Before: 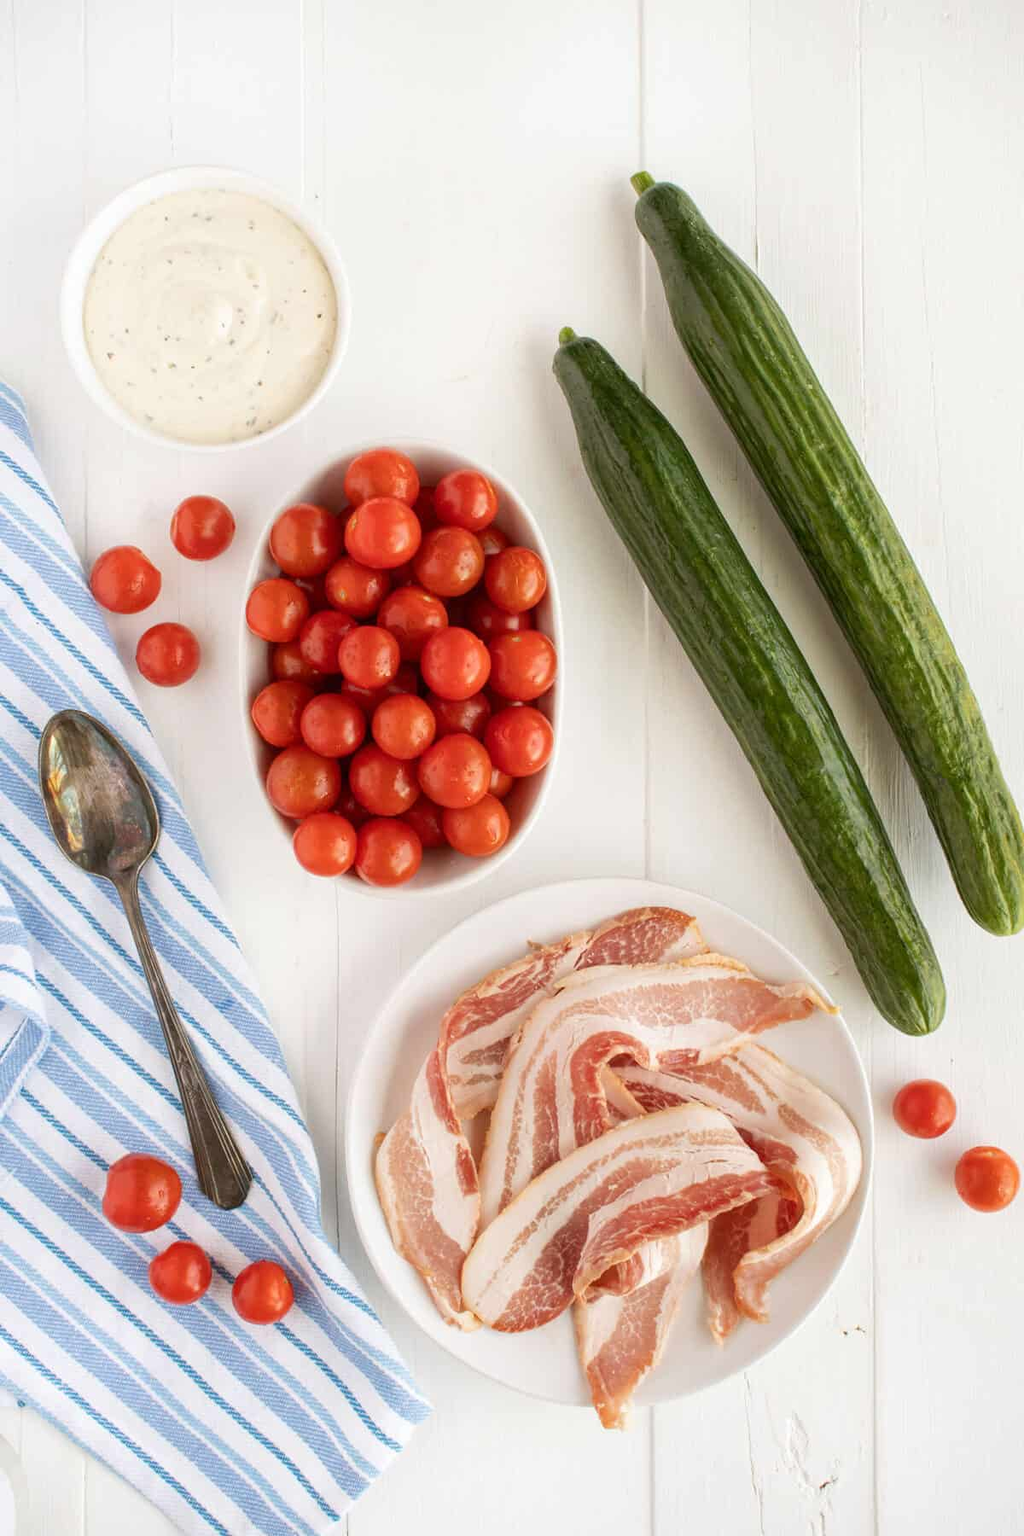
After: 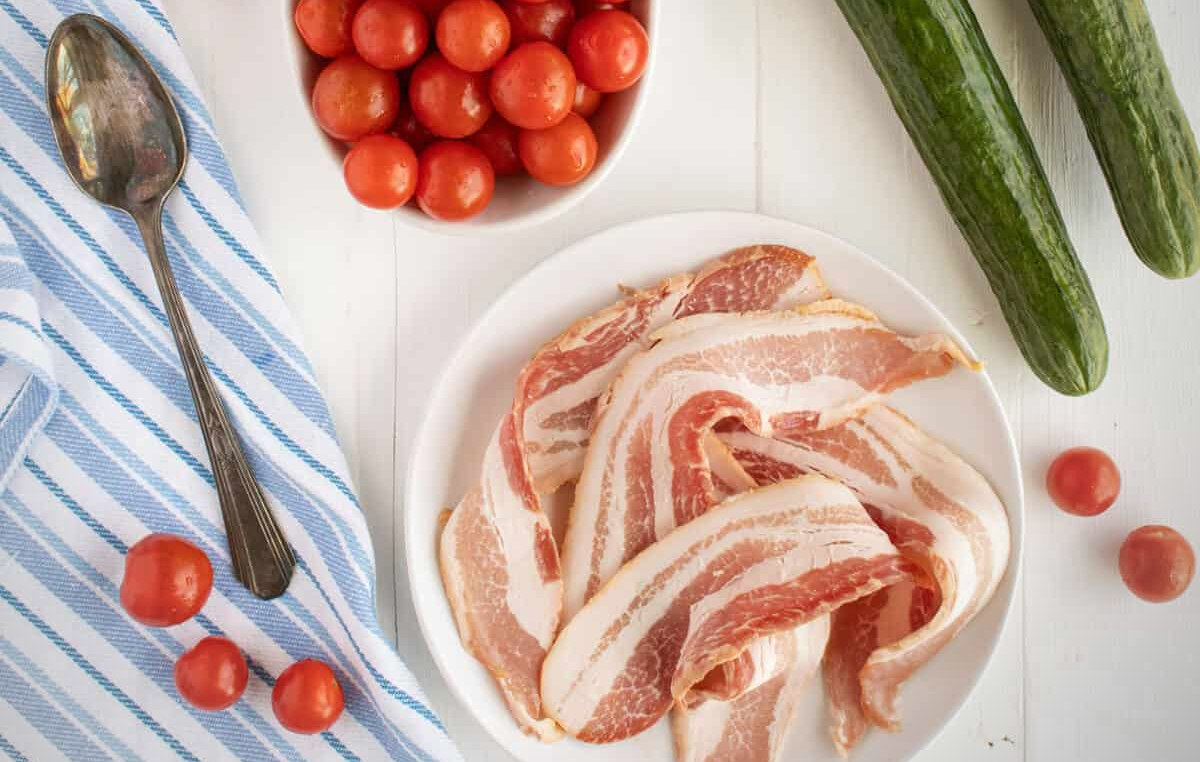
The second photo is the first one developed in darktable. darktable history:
vignetting: fall-off radius 60.9%, center (-0.056, -0.356)
crop: top 45.458%, bottom 12.201%
